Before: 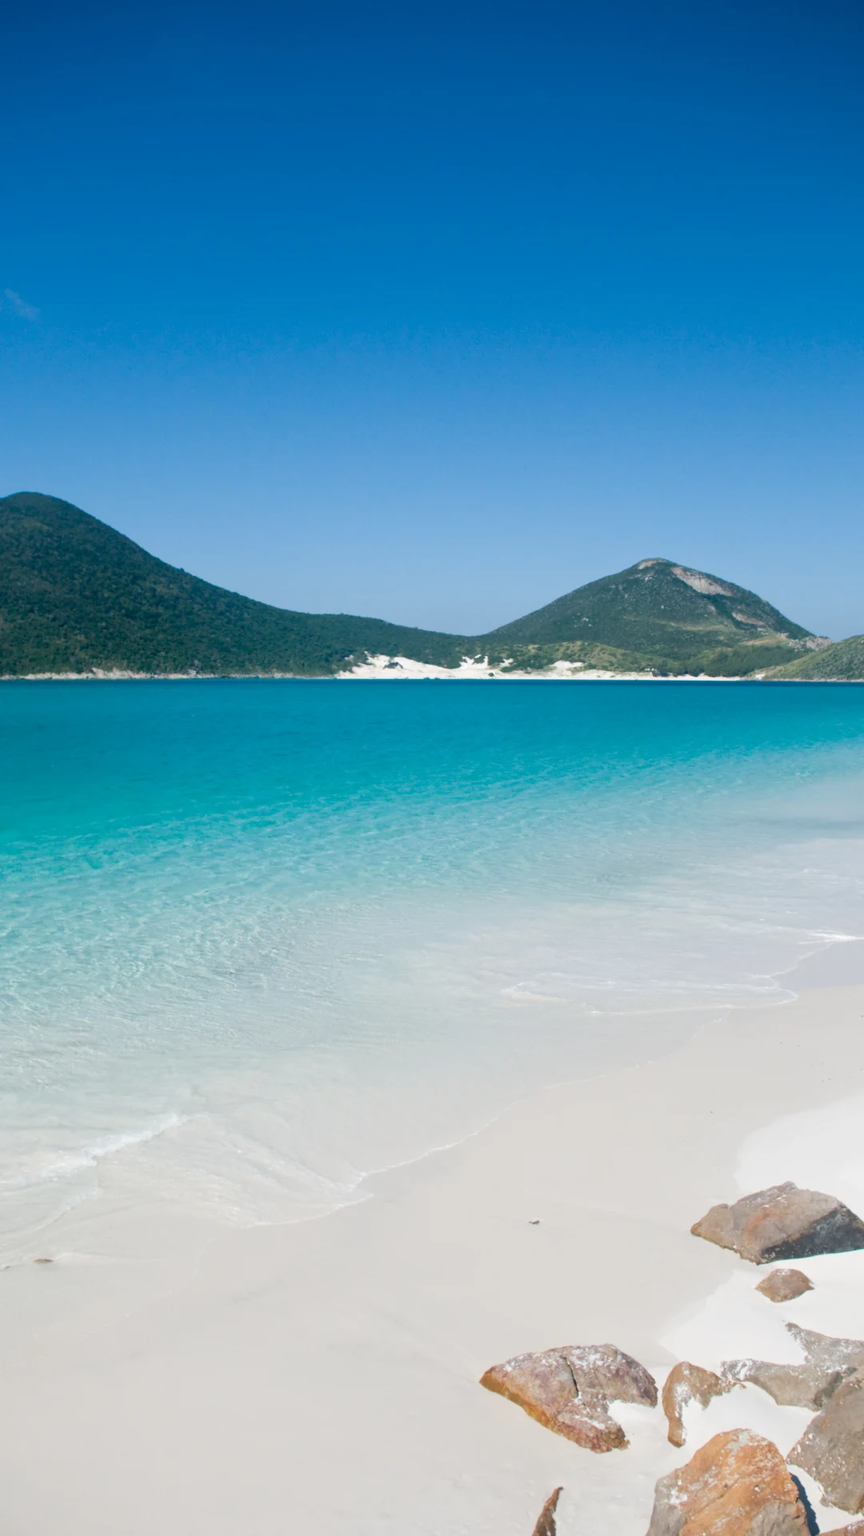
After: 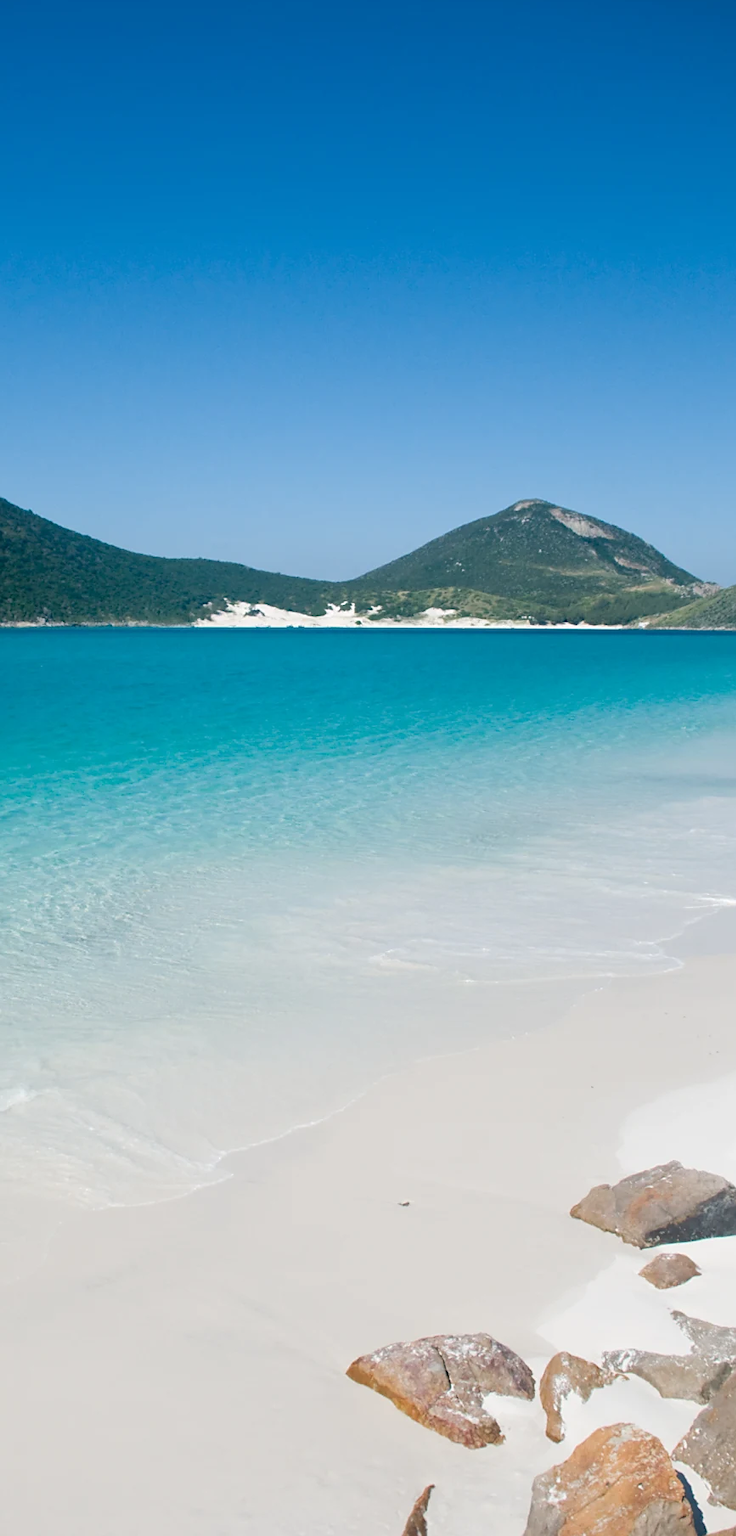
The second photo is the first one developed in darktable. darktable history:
sharpen: radius 1.864, amount 0.398, threshold 1.271
crop and rotate: left 17.959%, top 5.771%, right 1.742%
